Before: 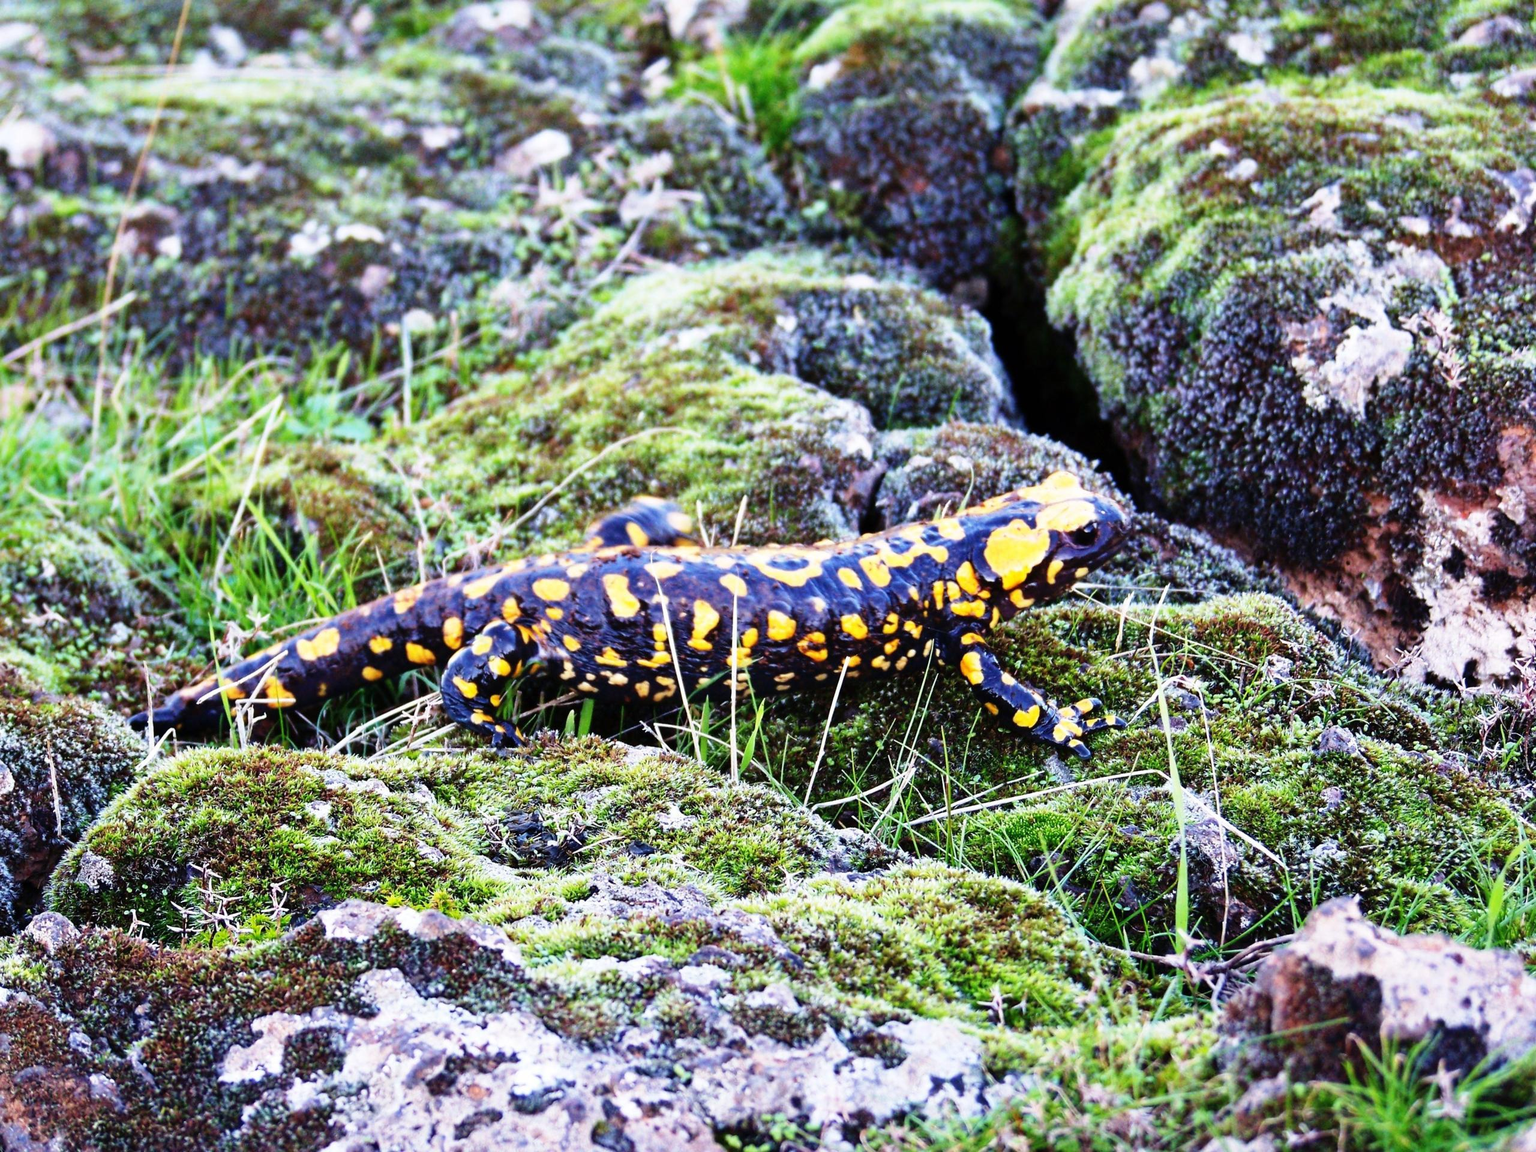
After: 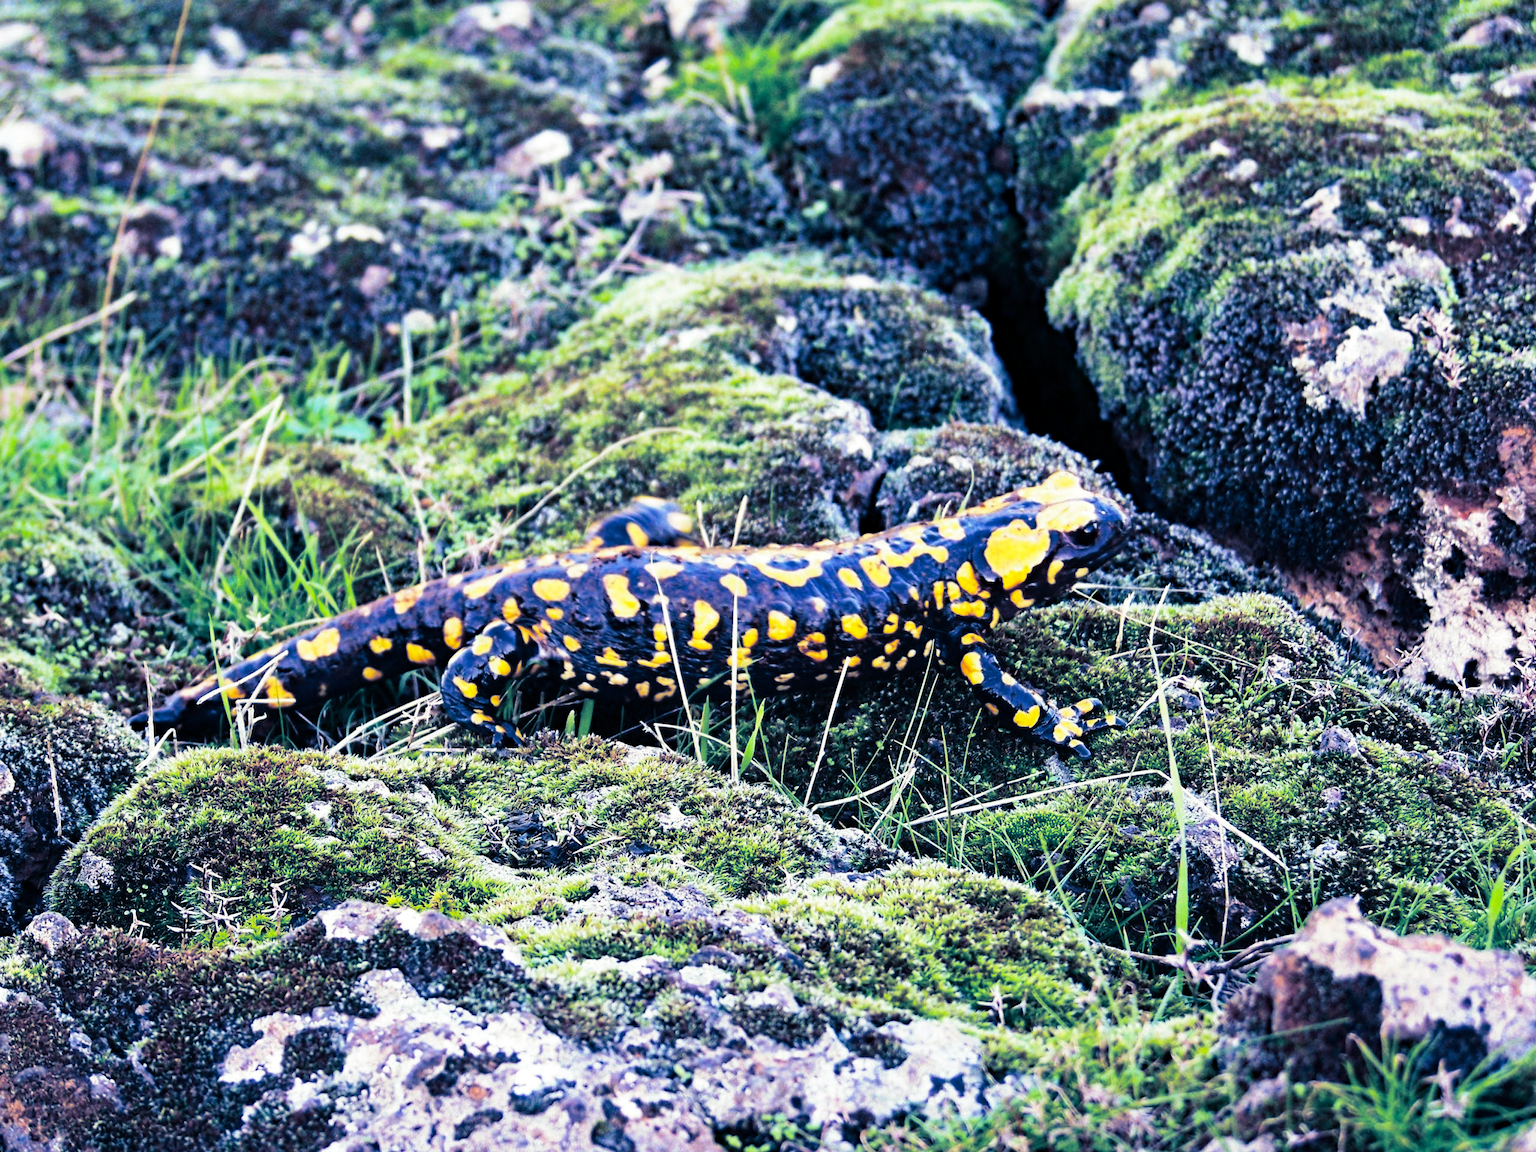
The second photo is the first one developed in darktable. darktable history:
haze removal: strength 0.29, distance 0.25, compatibility mode true, adaptive false
split-toning: shadows › hue 226.8°, shadows › saturation 0.84
